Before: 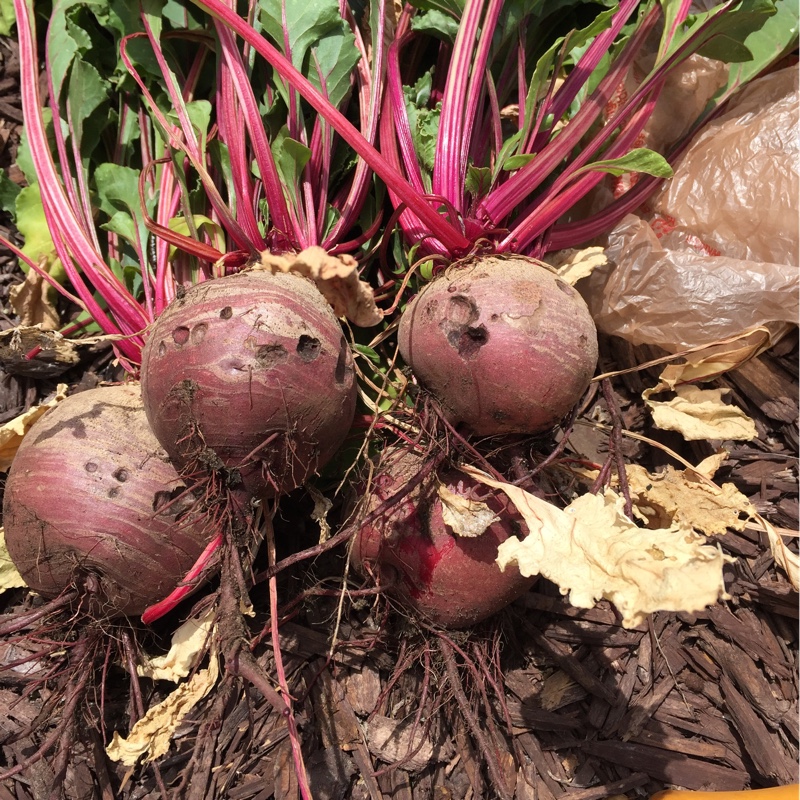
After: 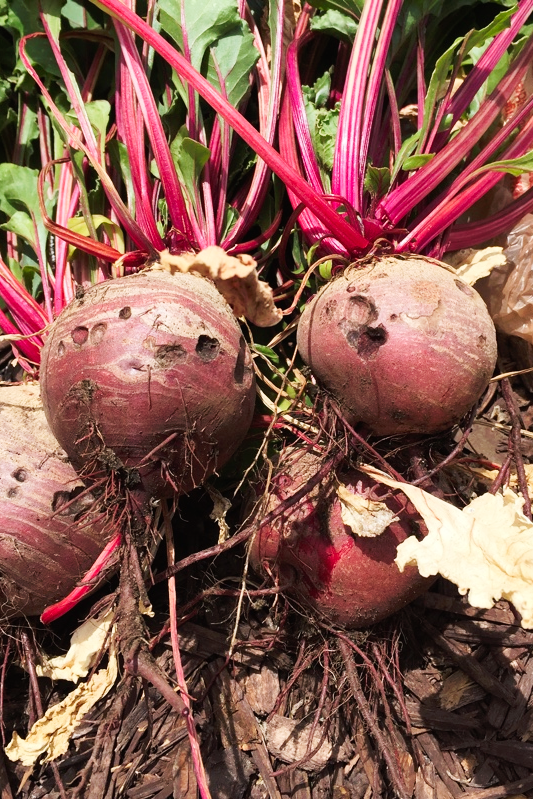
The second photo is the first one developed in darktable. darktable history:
tone curve: curves: ch0 [(0, 0) (0.003, 0.01) (0.011, 0.015) (0.025, 0.023) (0.044, 0.038) (0.069, 0.058) (0.1, 0.093) (0.136, 0.134) (0.177, 0.176) (0.224, 0.221) (0.277, 0.282) (0.335, 0.36) (0.399, 0.438) (0.468, 0.54) (0.543, 0.632) (0.623, 0.724) (0.709, 0.814) (0.801, 0.885) (0.898, 0.947) (1, 1)], preserve colors none
crop and rotate: left 12.673%, right 20.66%
